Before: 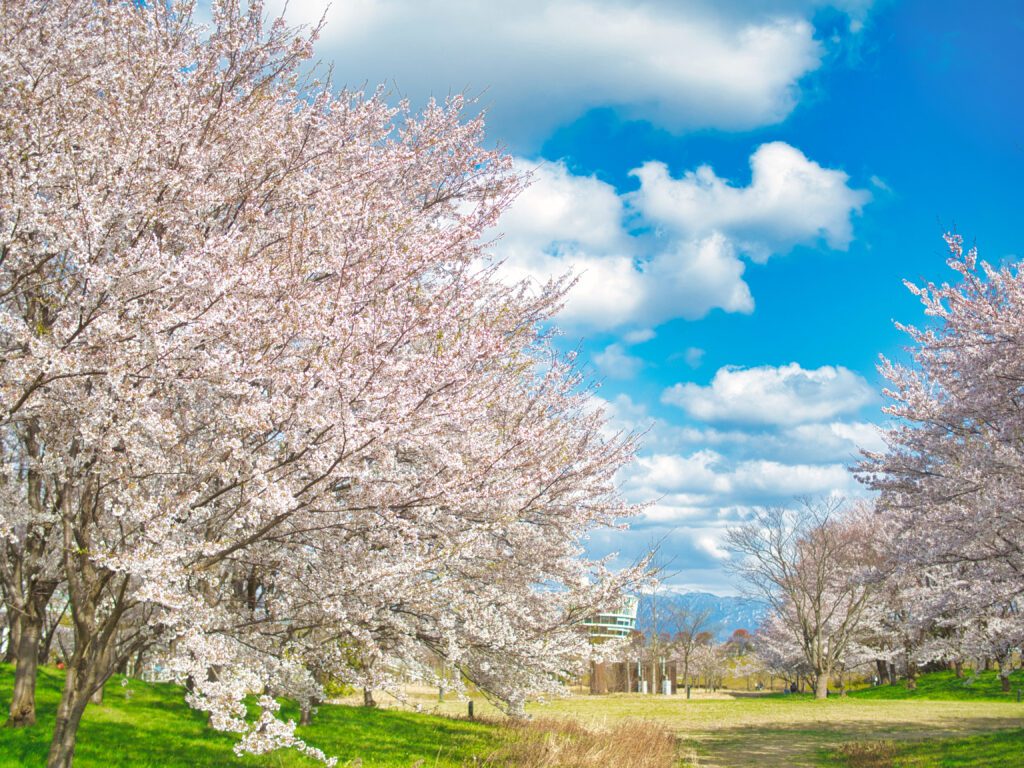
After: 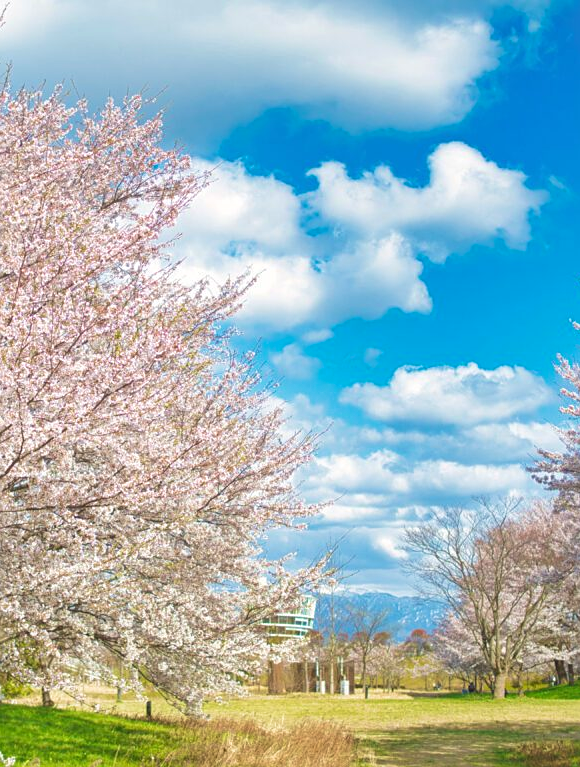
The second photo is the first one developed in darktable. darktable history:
sharpen: amount 0.2
crop: left 31.458%, top 0%, right 11.876%
velvia: on, module defaults
